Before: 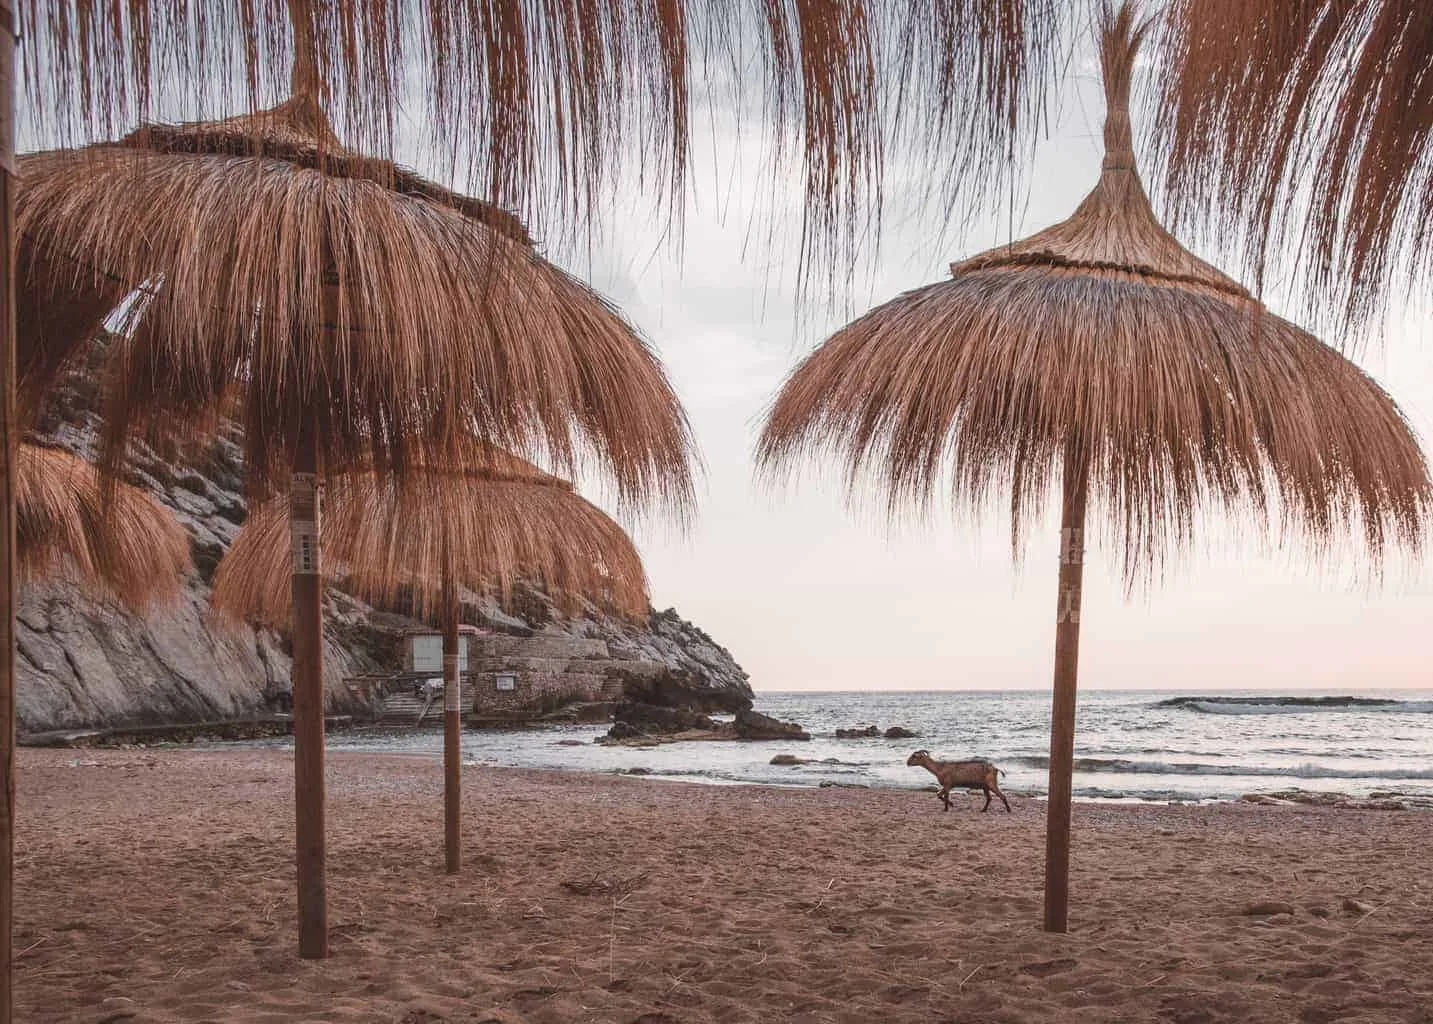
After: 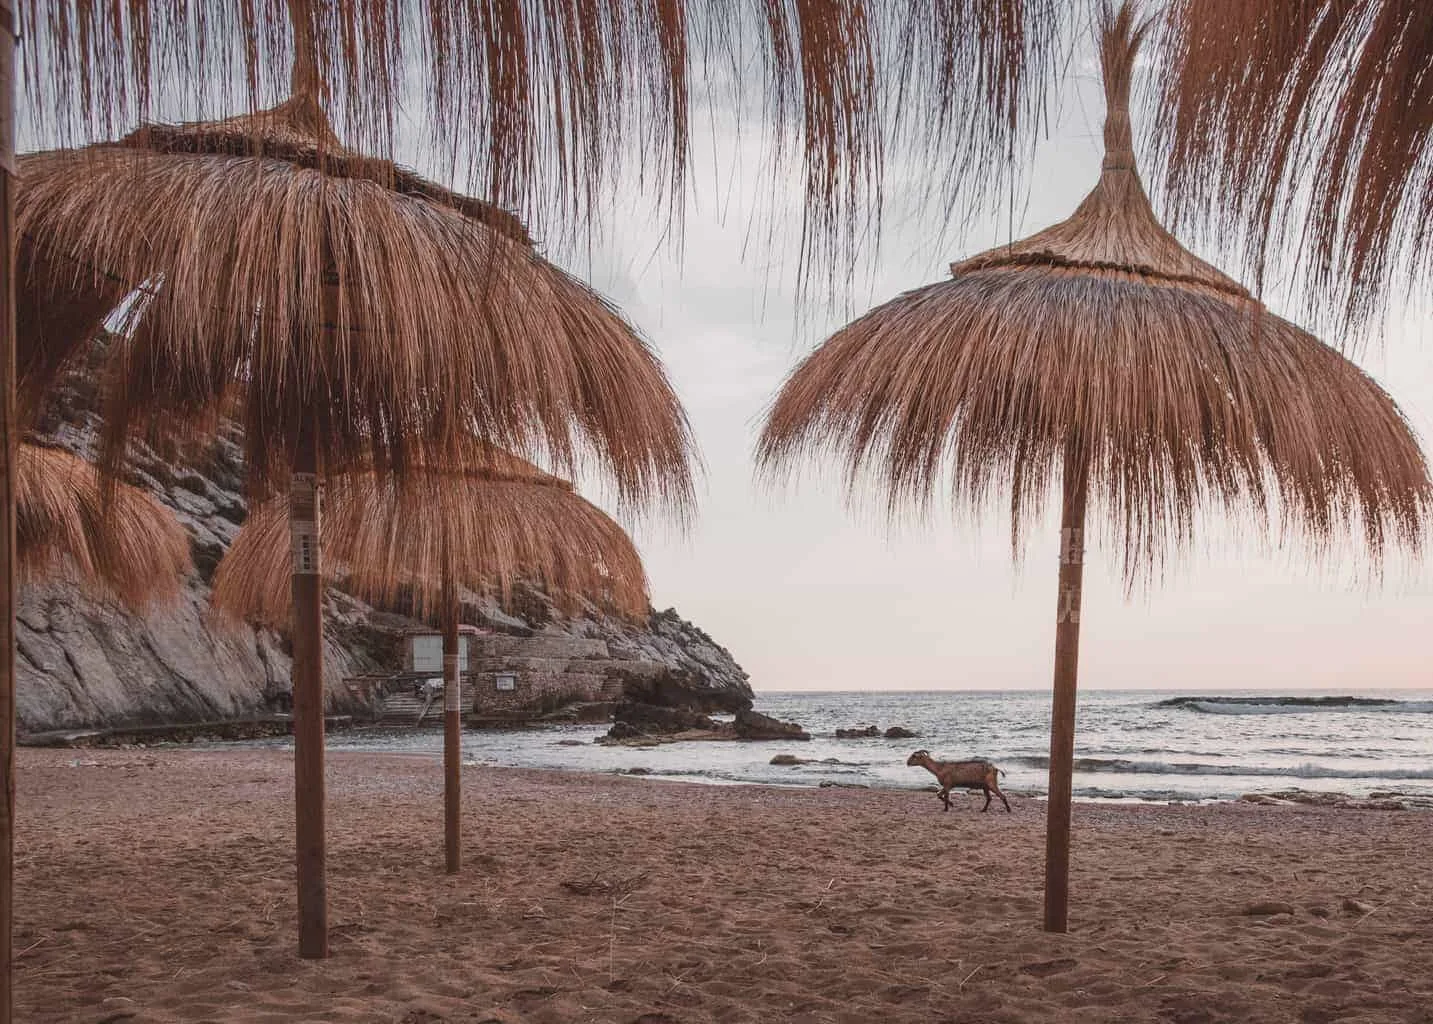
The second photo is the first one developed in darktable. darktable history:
exposure: exposure -0.21 EV, compensate highlight preservation false
